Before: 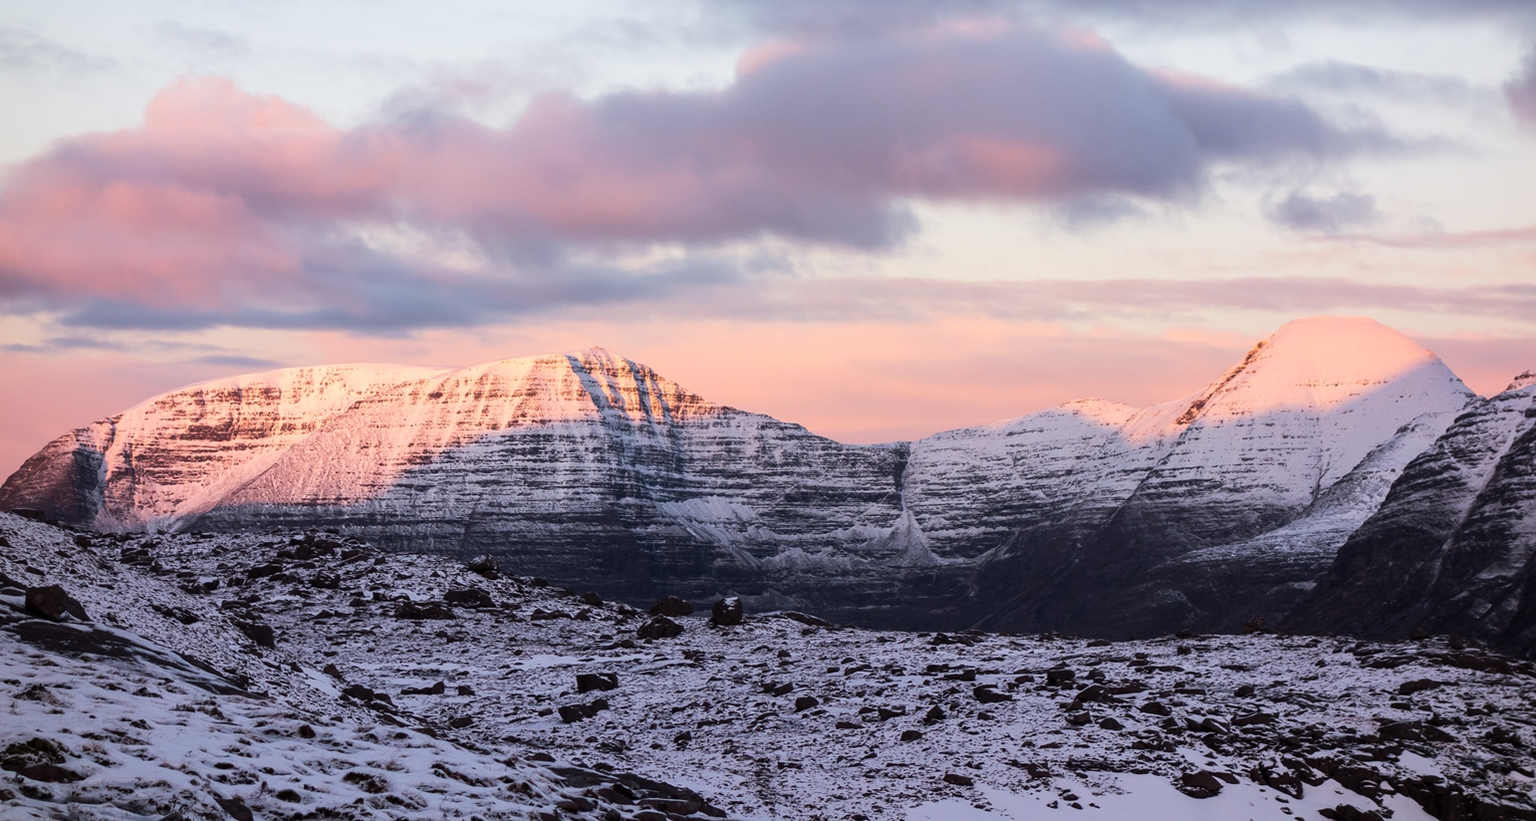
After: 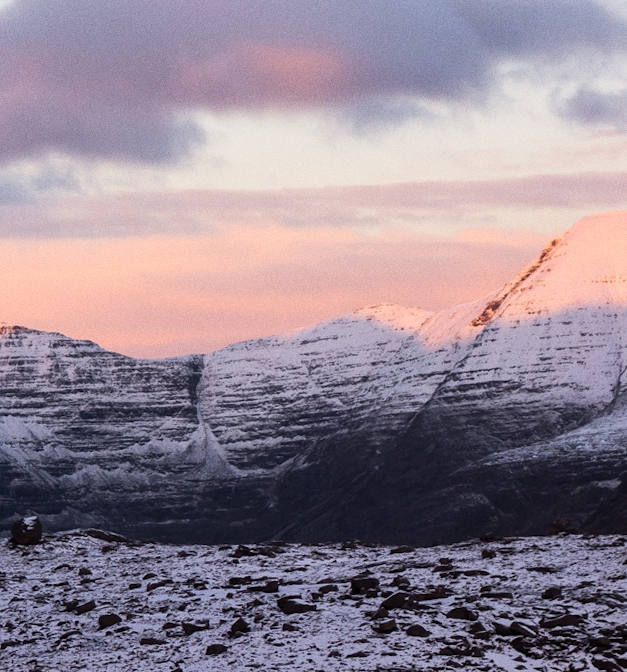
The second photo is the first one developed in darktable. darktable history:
grain: coarseness 7.08 ISO, strength 21.67%, mid-tones bias 59.58%
crop: left 45.721%, top 13.393%, right 14.118%, bottom 10.01%
rotate and perspective: rotation -2.22°, lens shift (horizontal) -0.022, automatic cropping off
